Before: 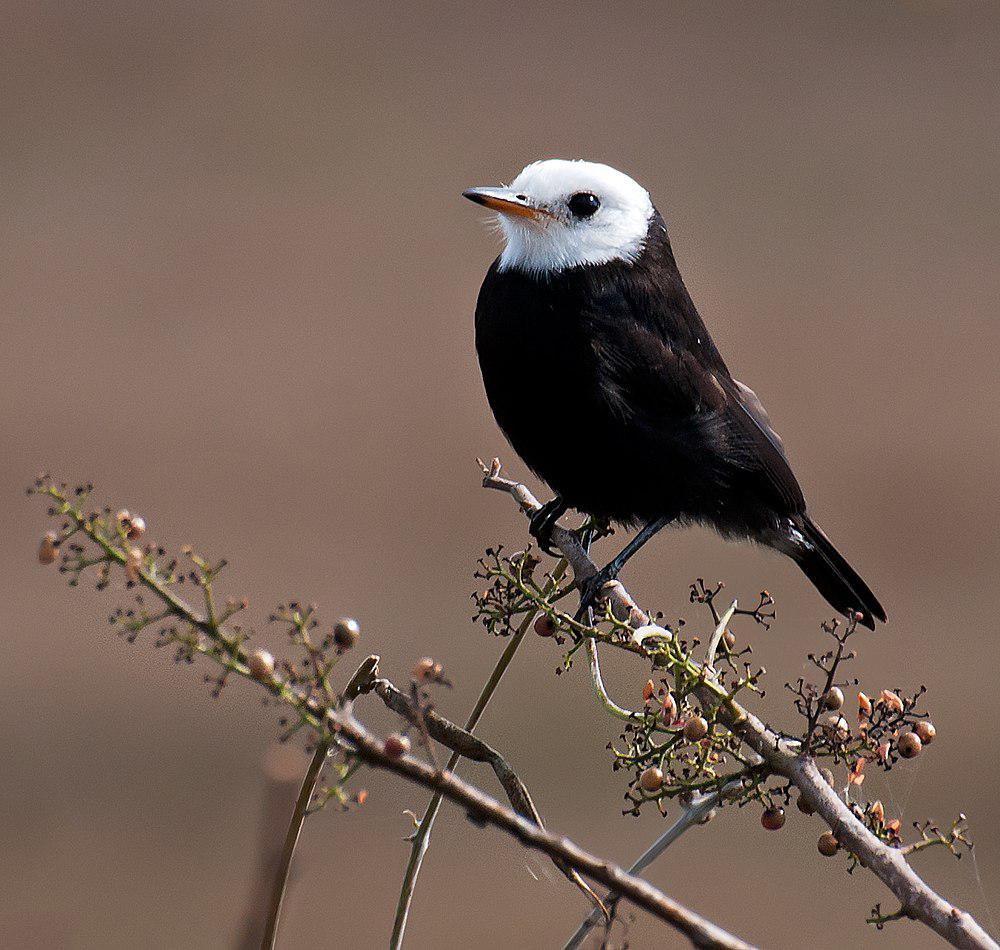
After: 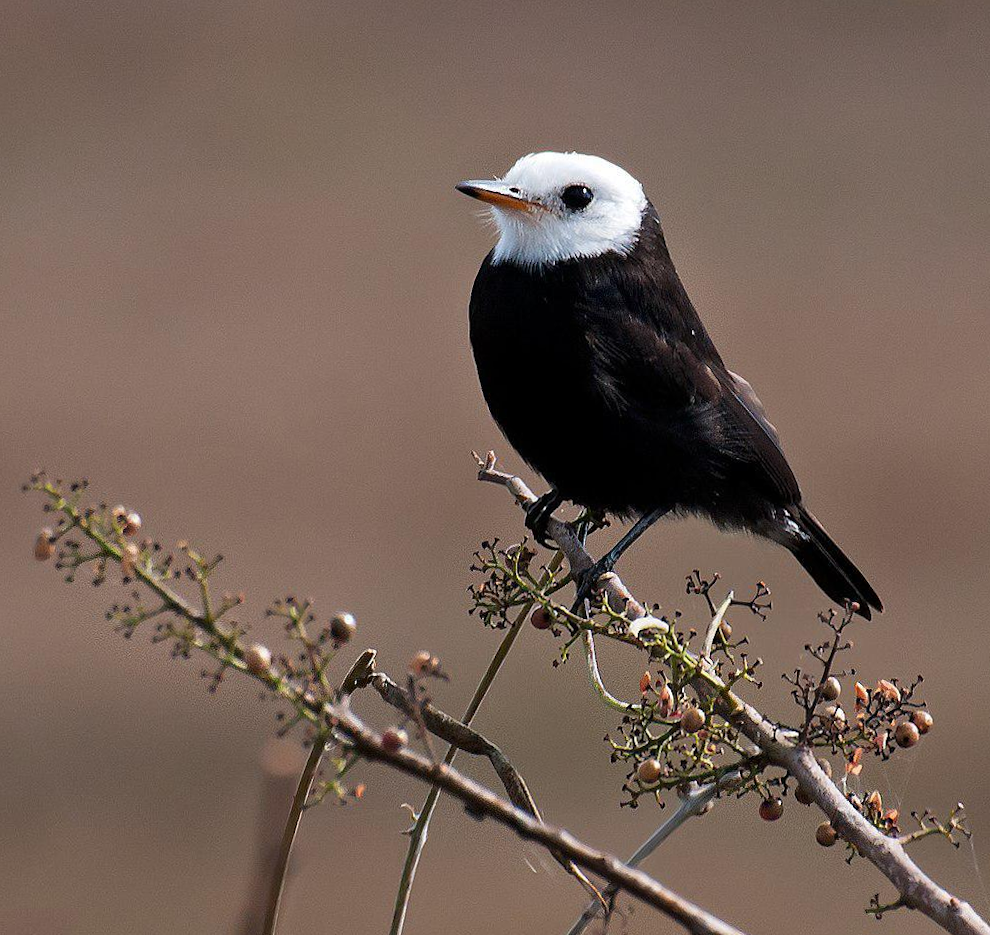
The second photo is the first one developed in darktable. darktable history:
rotate and perspective: rotation -0.45°, automatic cropping original format, crop left 0.008, crop right 0.992, crop top 0.012, crop bottom 0.988
